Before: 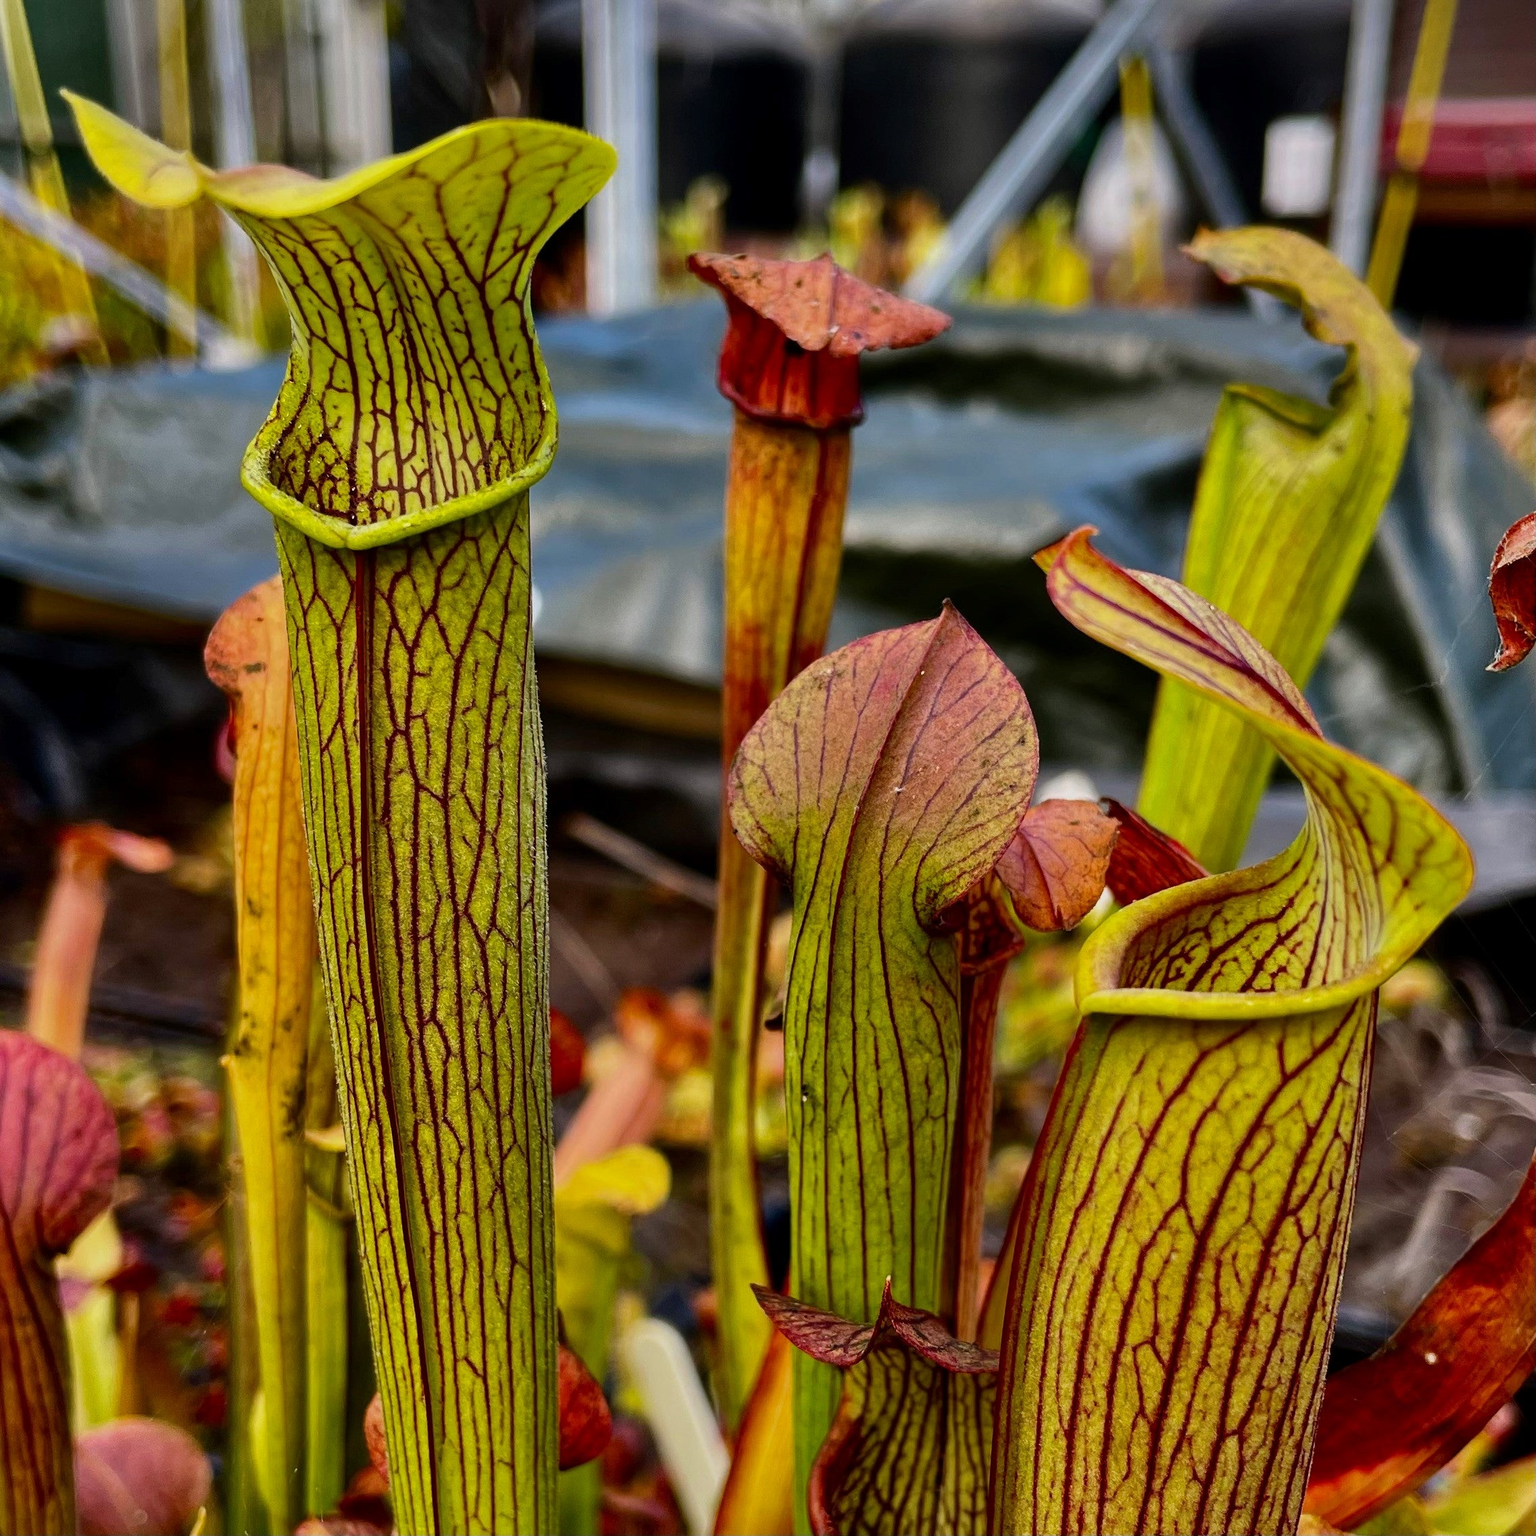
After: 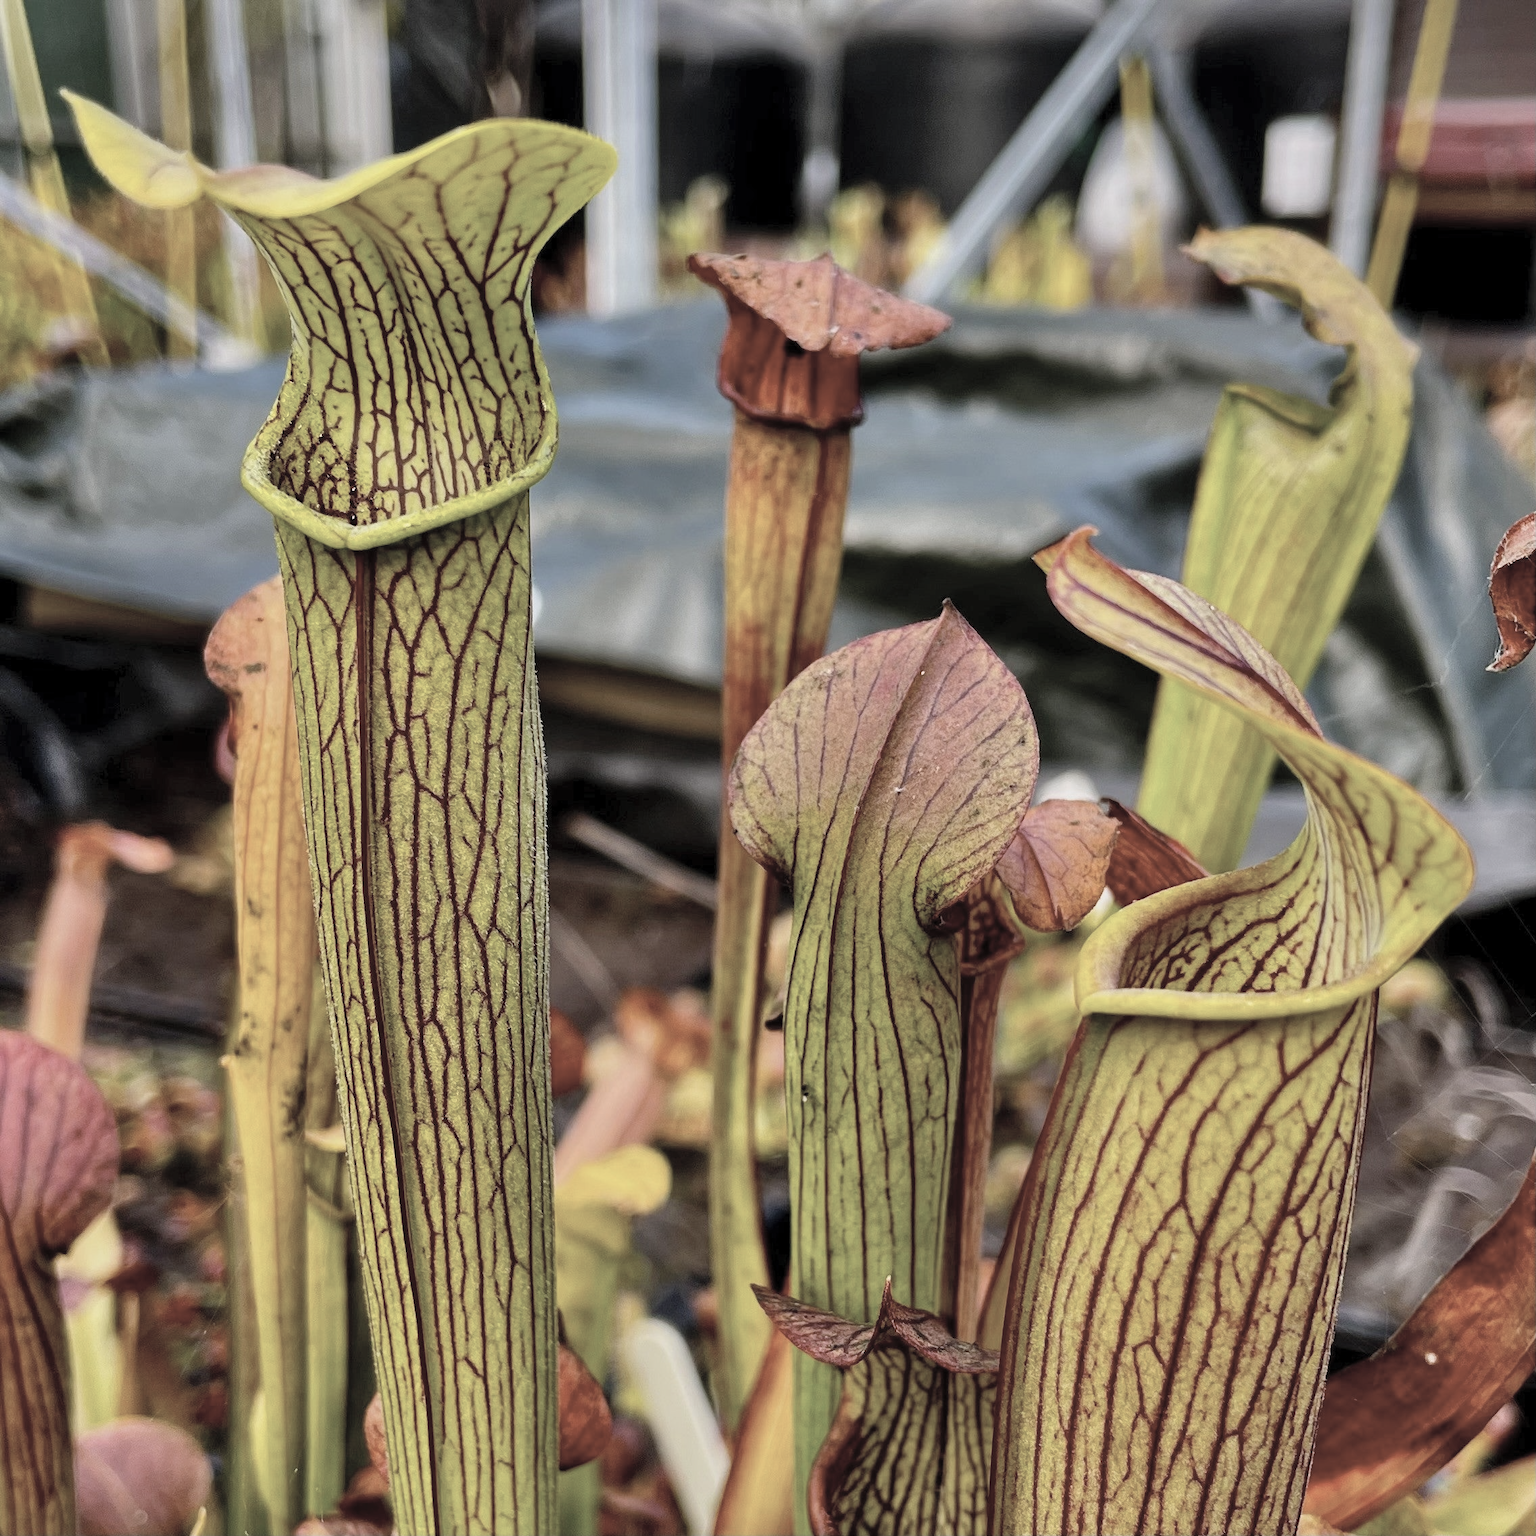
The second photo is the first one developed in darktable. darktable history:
contrast brightness saturation: brightness 0.181, saturation -0.505
shadows and highlights: shadows 36.16, highlights -27.47, soften with gaussian
